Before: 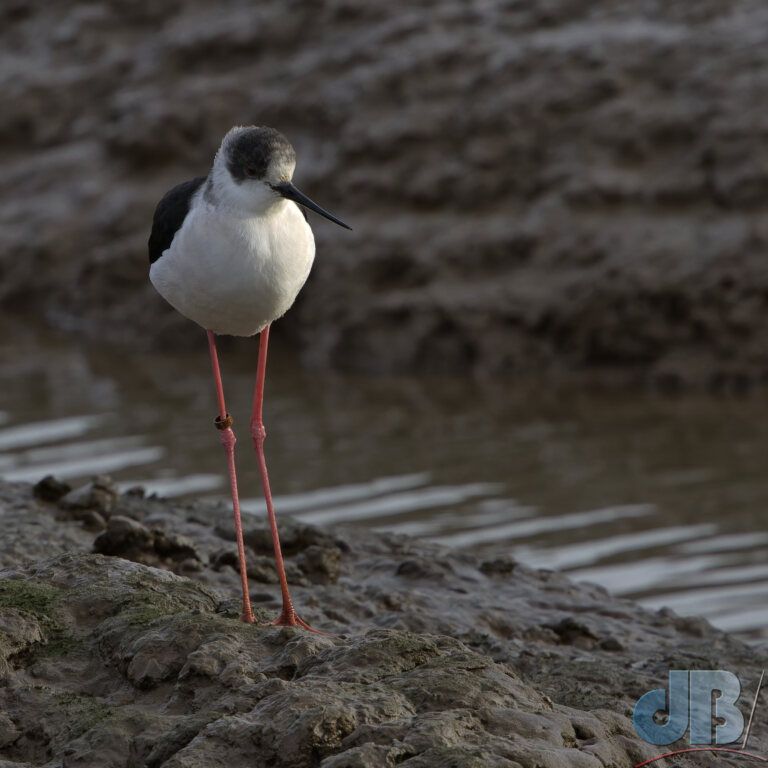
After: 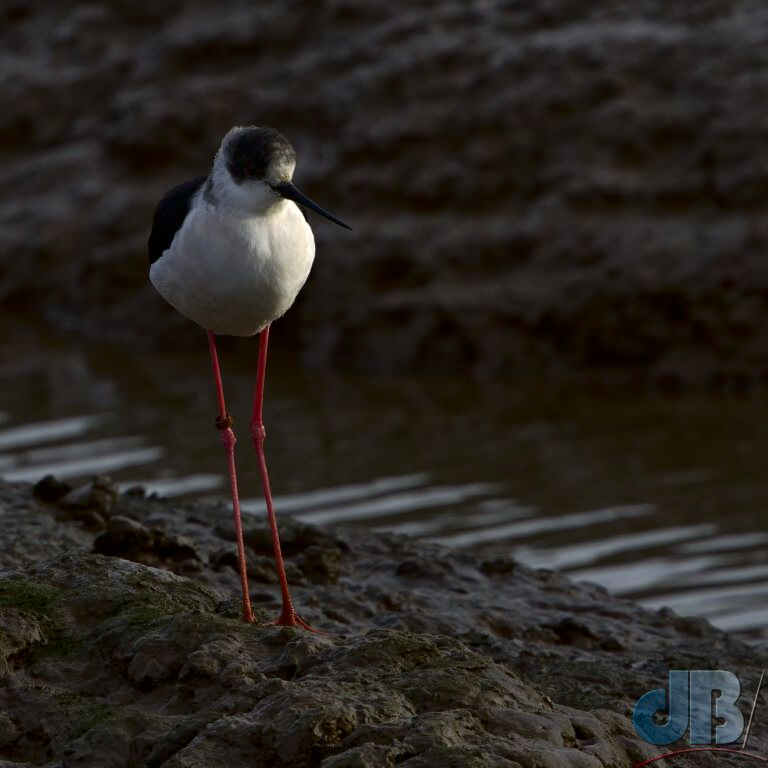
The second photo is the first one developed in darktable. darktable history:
contrast brightness saturation: contrast 0.132, brightness -0.223, saturation 0.136
tone equalizer: on, module defaults
